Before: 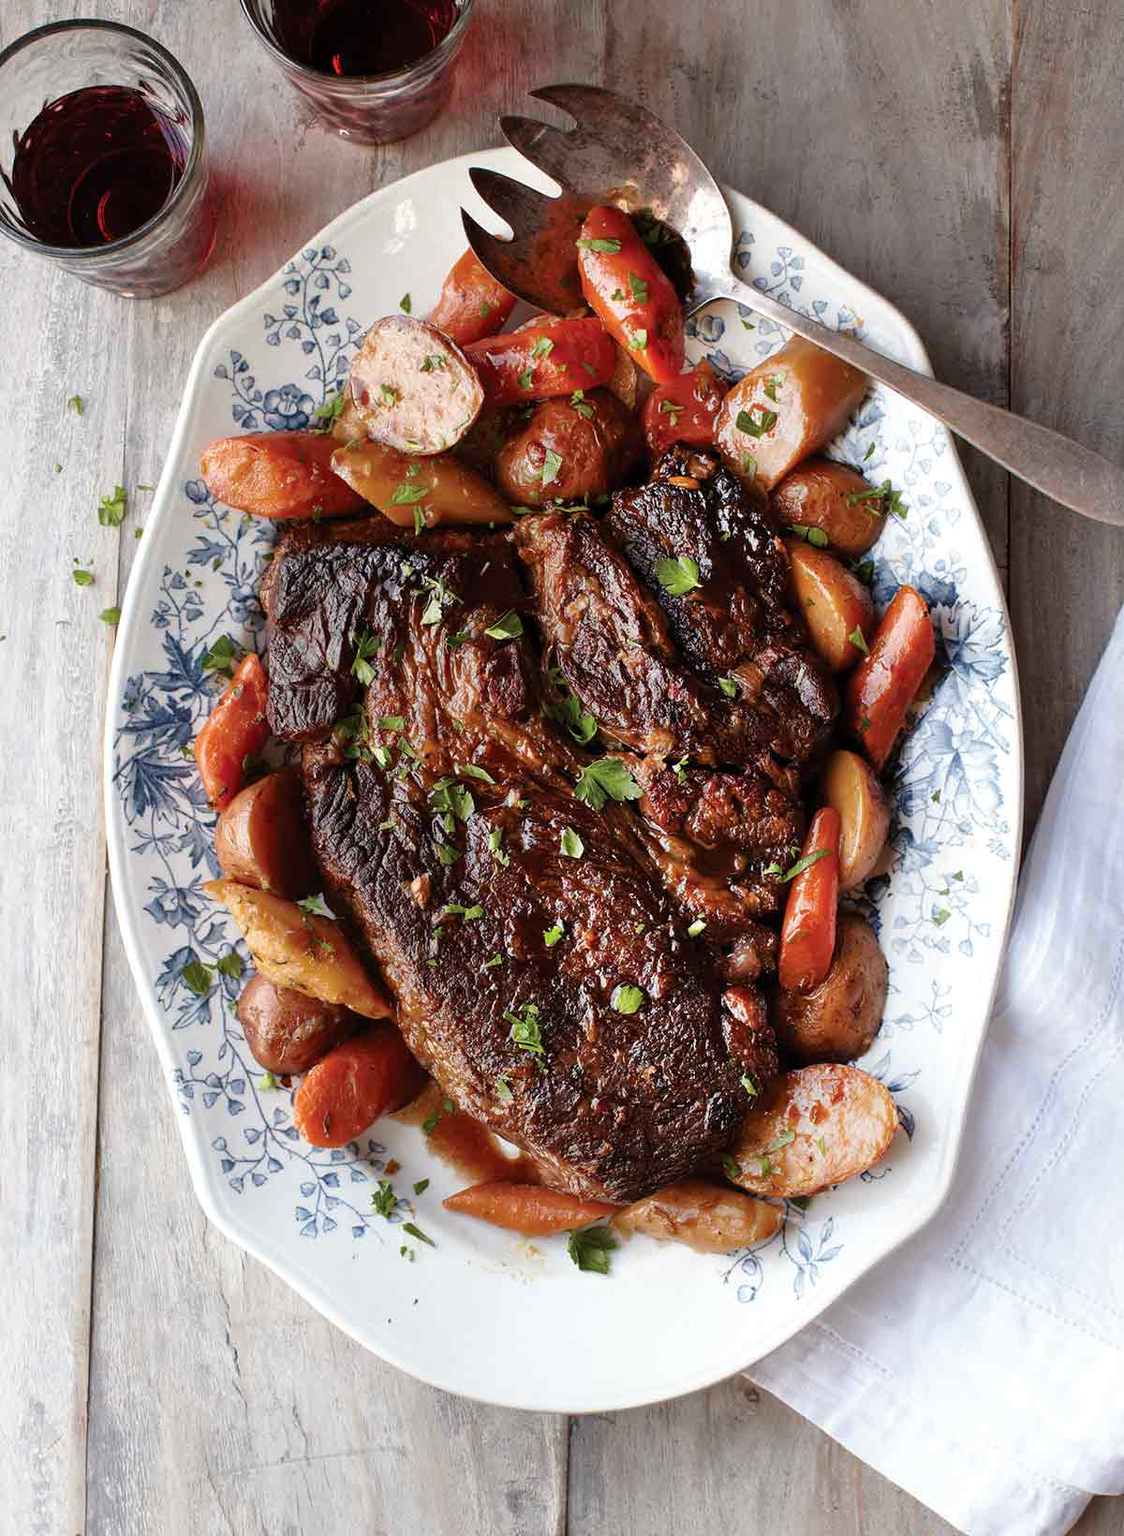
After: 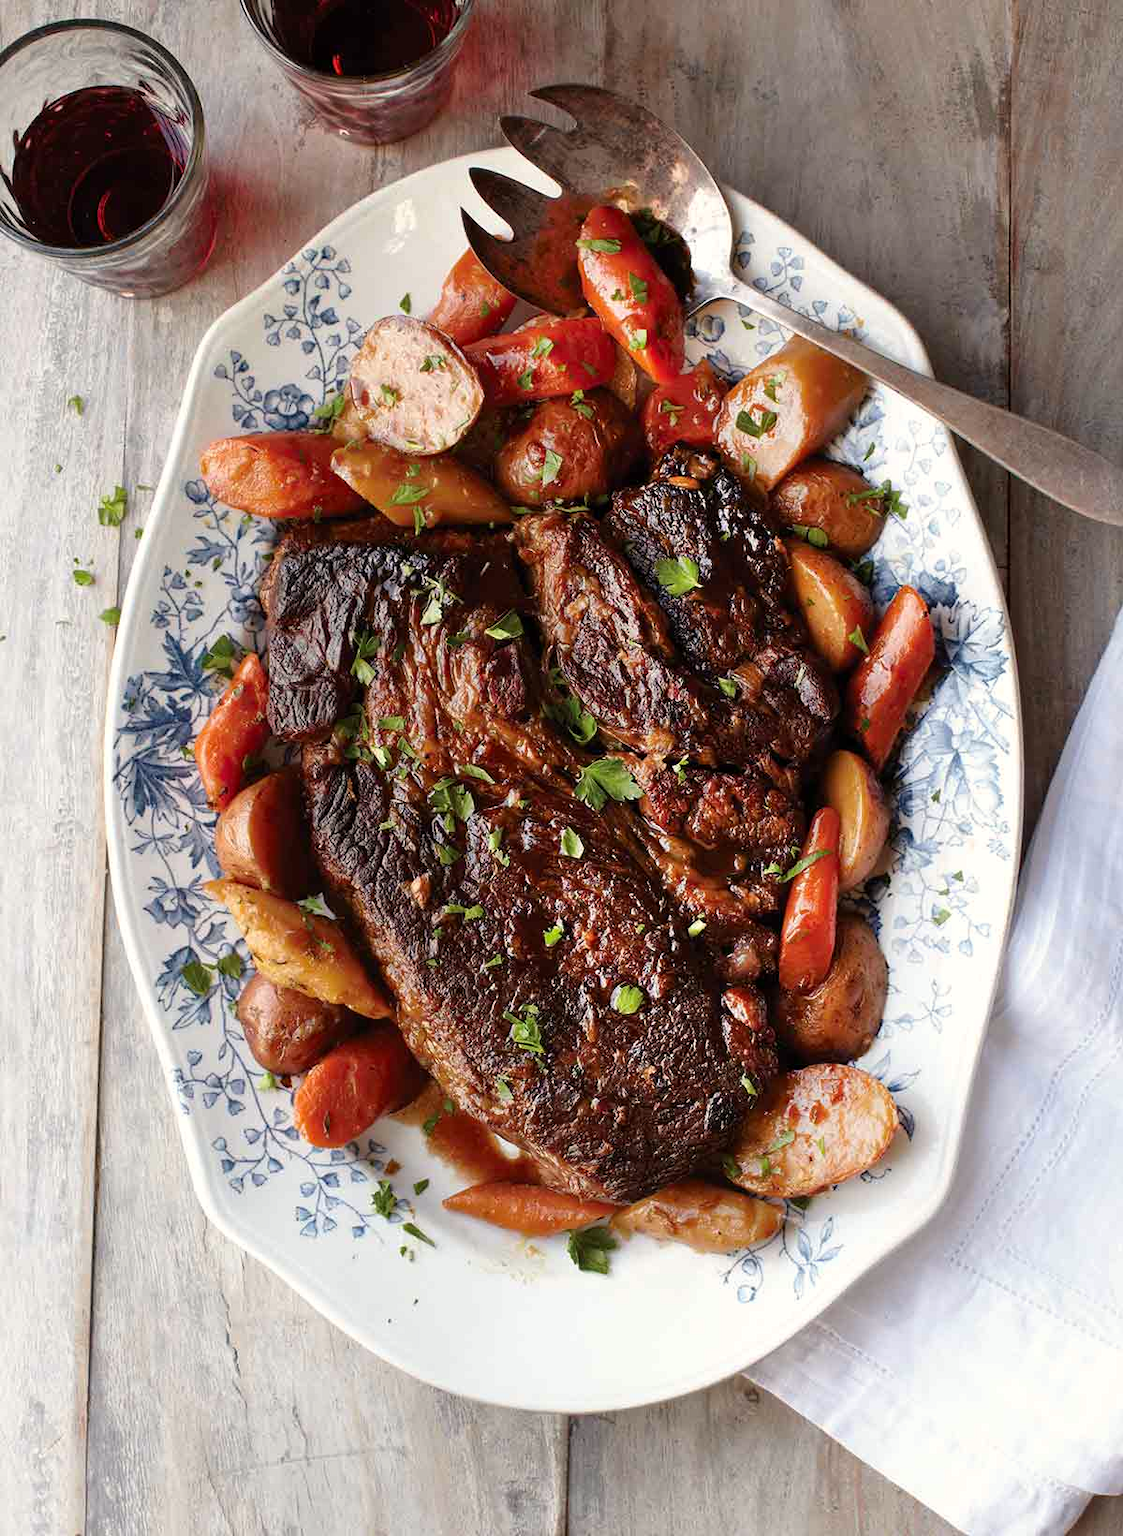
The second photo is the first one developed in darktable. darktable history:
color correction: highlights a* 0.544, highlights b* 2.74, saturation 1.06
